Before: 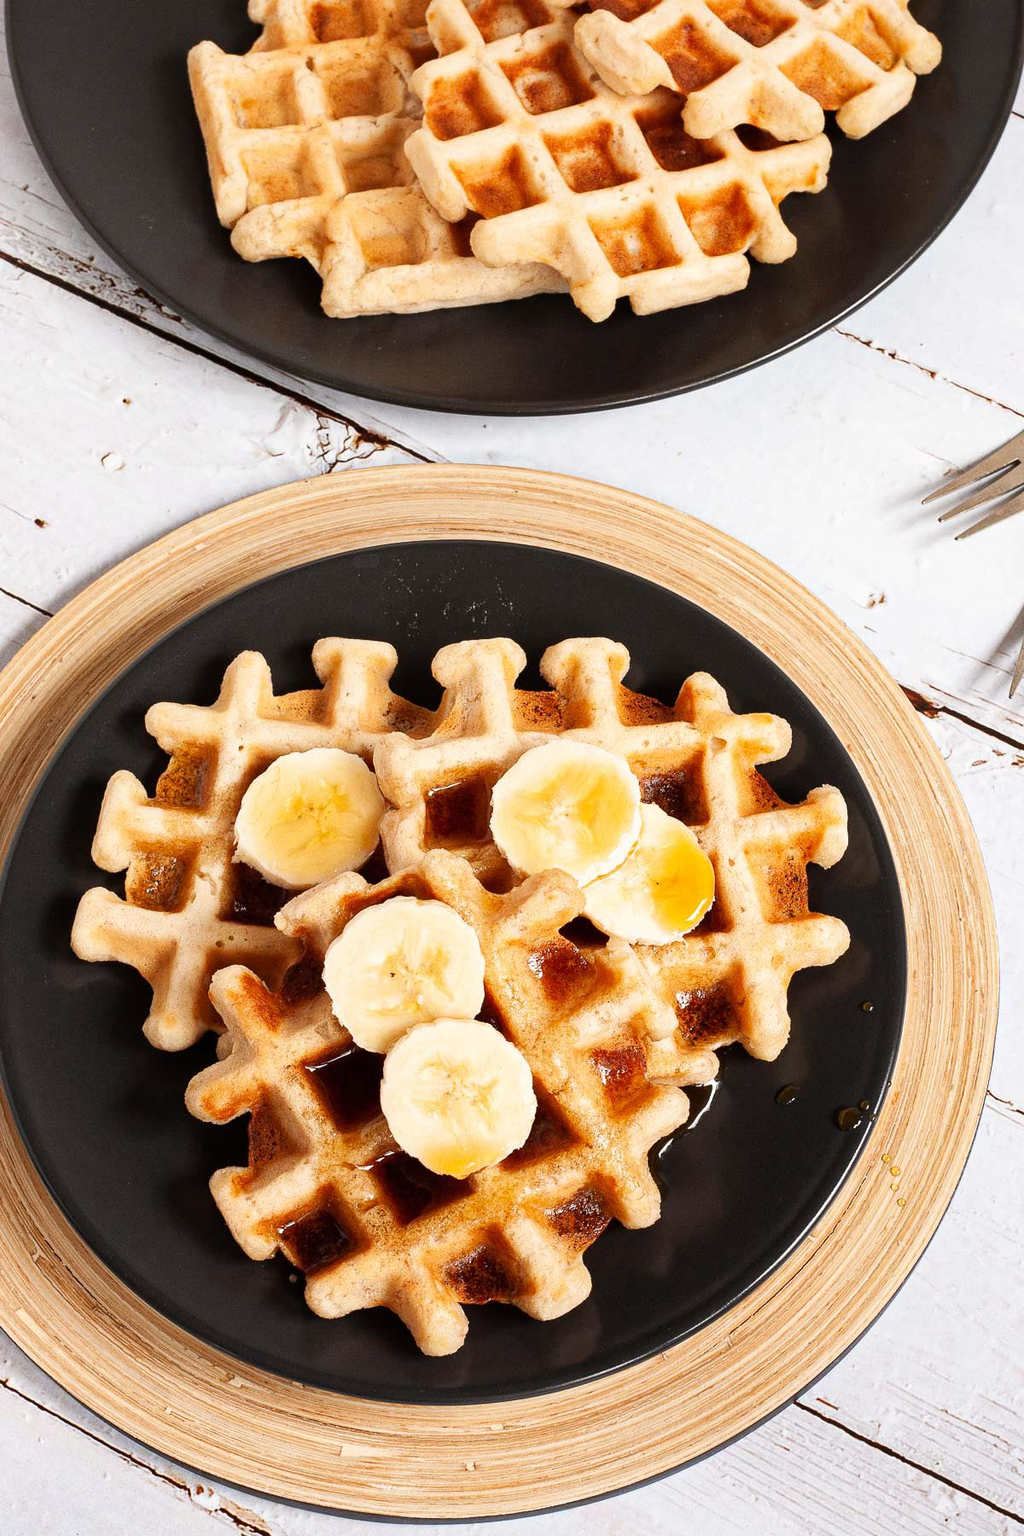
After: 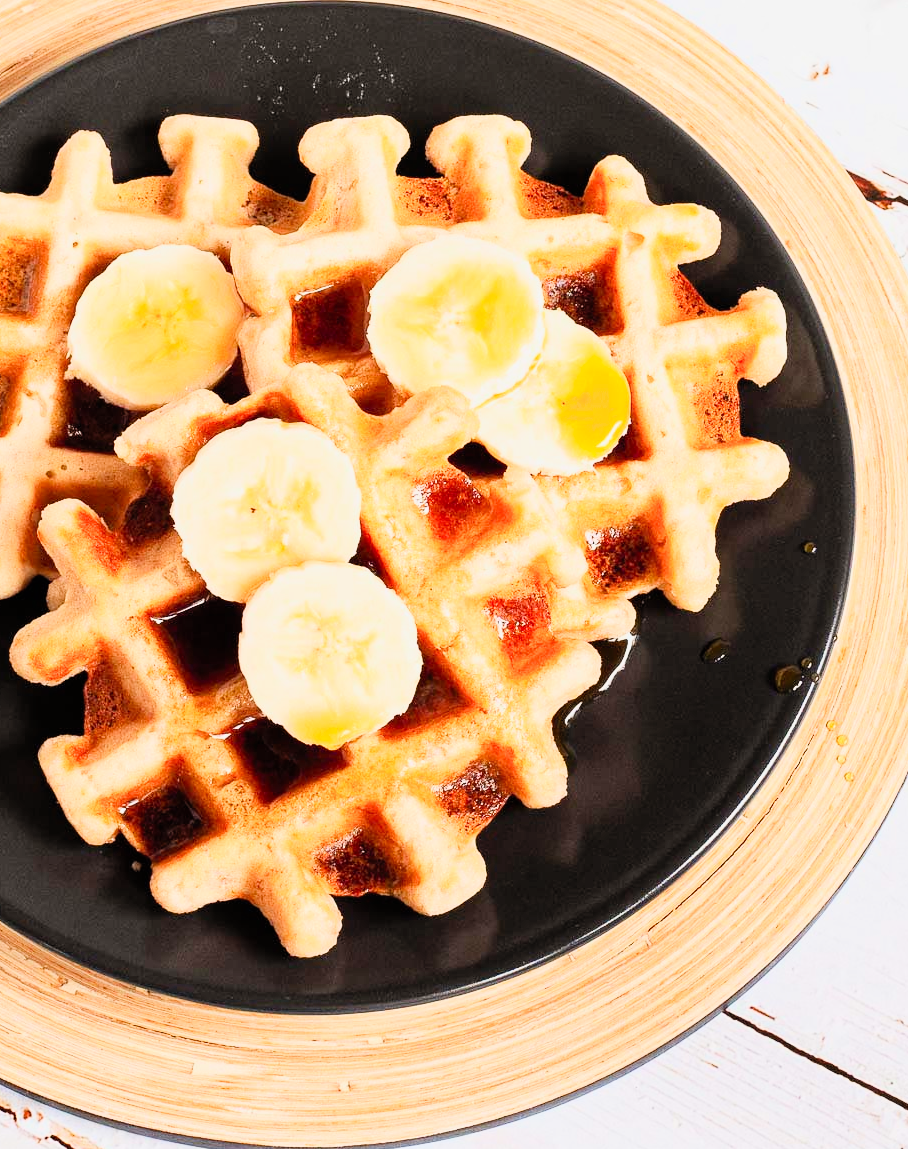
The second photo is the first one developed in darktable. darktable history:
contrast brightness saturation: contrast 0.2, brightness 0.16, saturation 0.22
crop and rotate: left 17.299%, top 35.115%, right 7.015%, bottom 1.024%
exposure: exposure 0.74 EV, compensate highlight preservation false
filmic rgb: black relative exposure -7.65 EV, white relative exposure 4.56 EV, hardness 3.61
